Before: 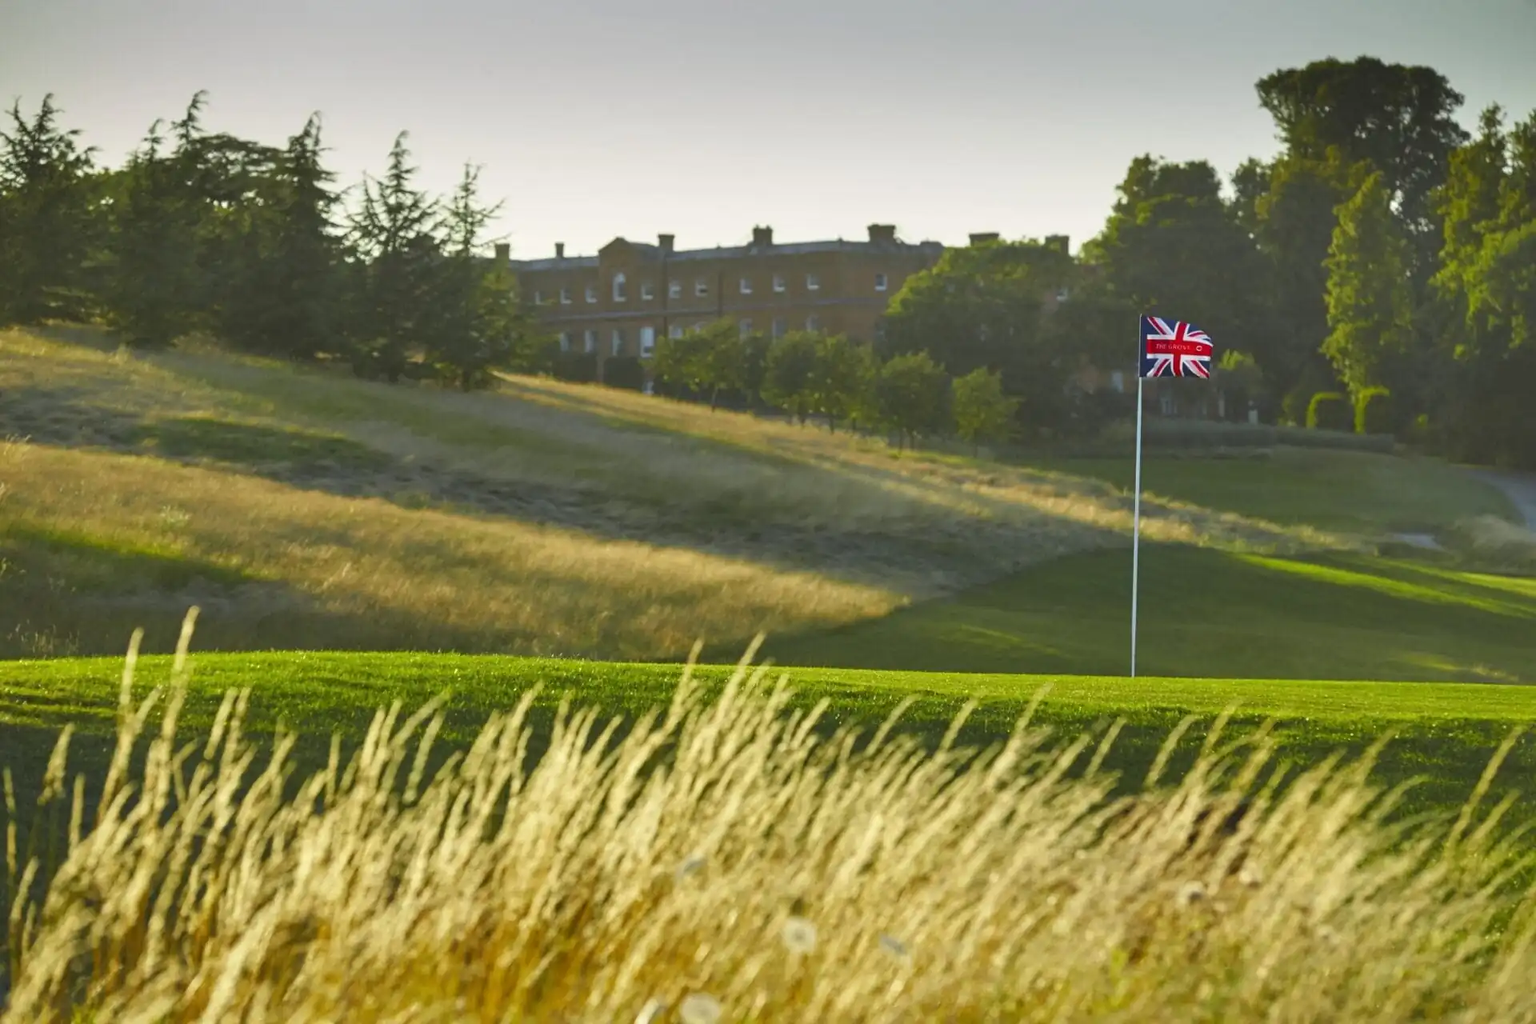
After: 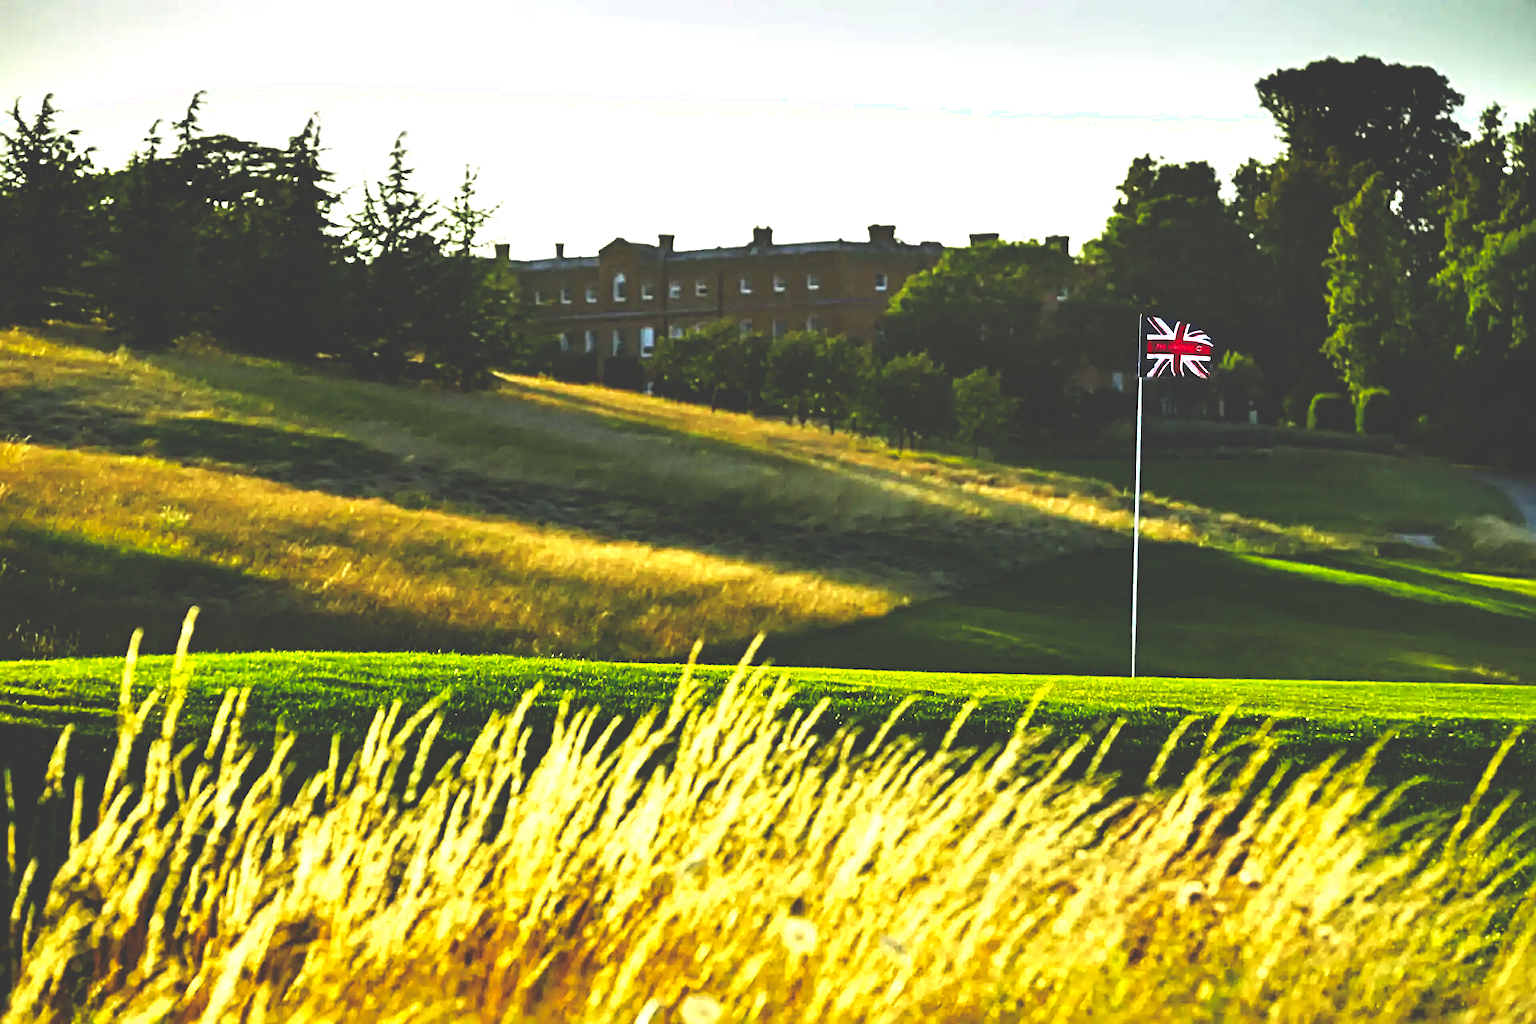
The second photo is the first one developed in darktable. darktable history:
sharpen: radius 4
exposure: black level correction 0, exposure 0.7 EV, compensate exposure bias true, compensate highlight preservation false
base curve: curves: ch0 [(0, 0.036) (0.083, 0.04) (0.804, 1)], preserve colors none
